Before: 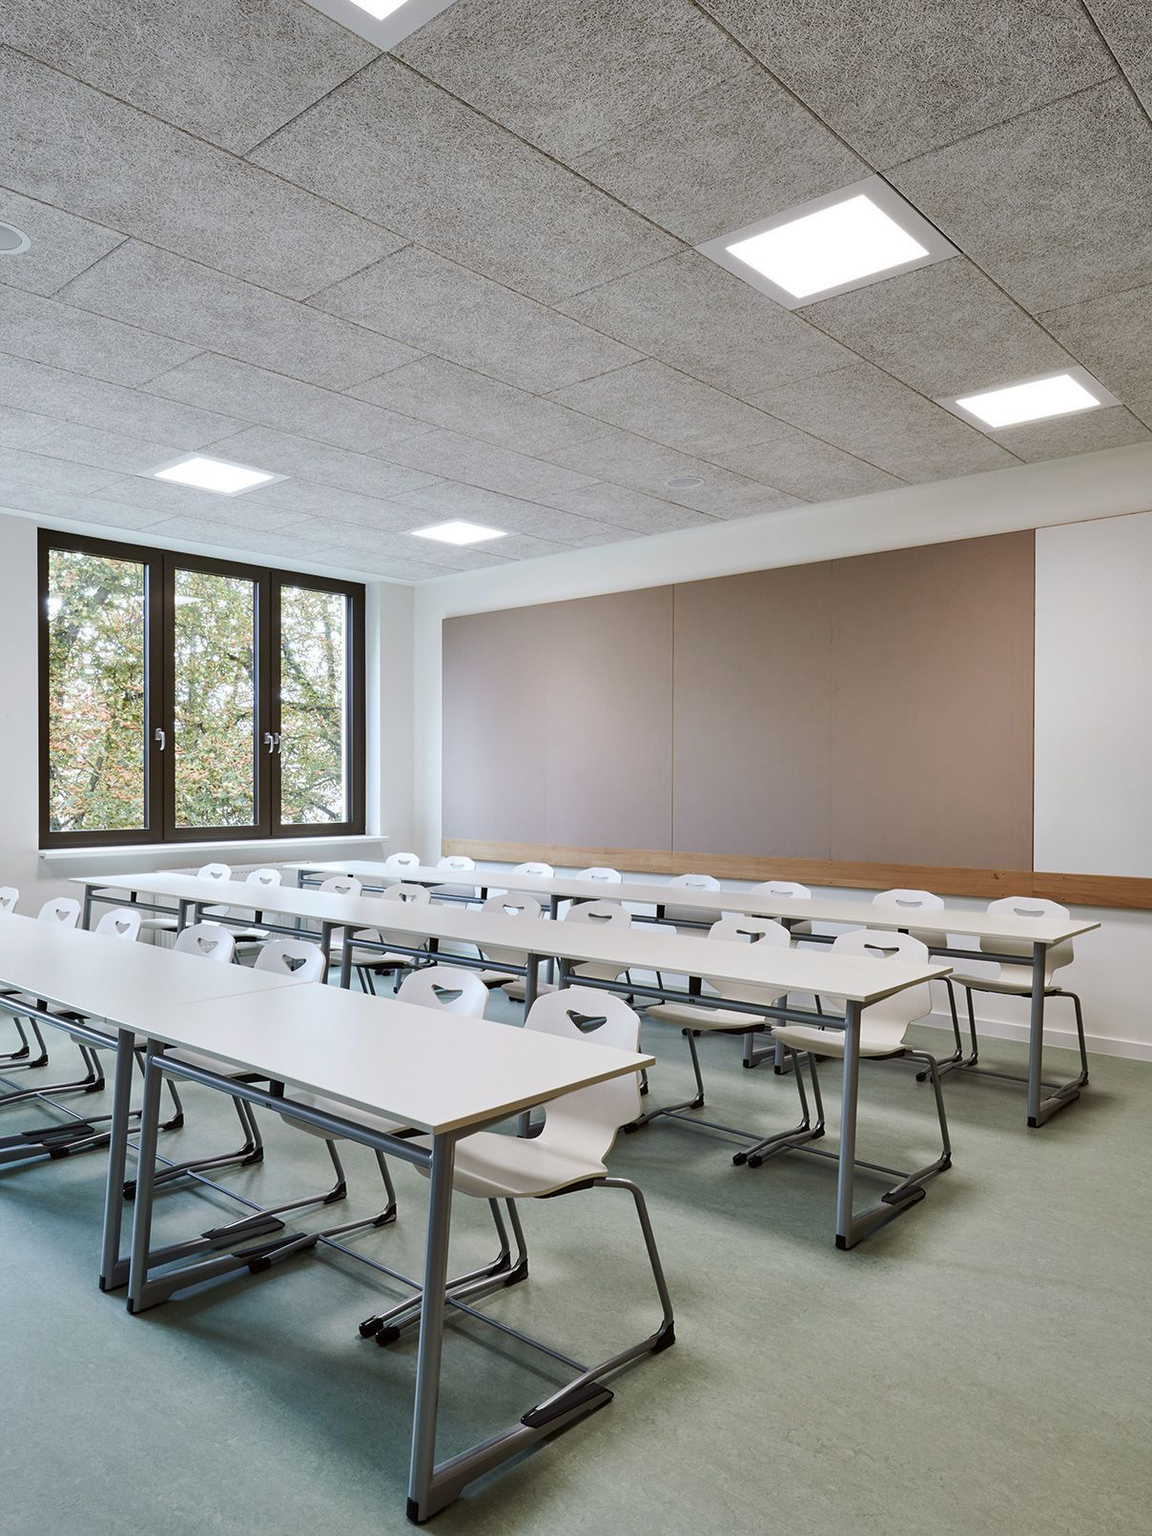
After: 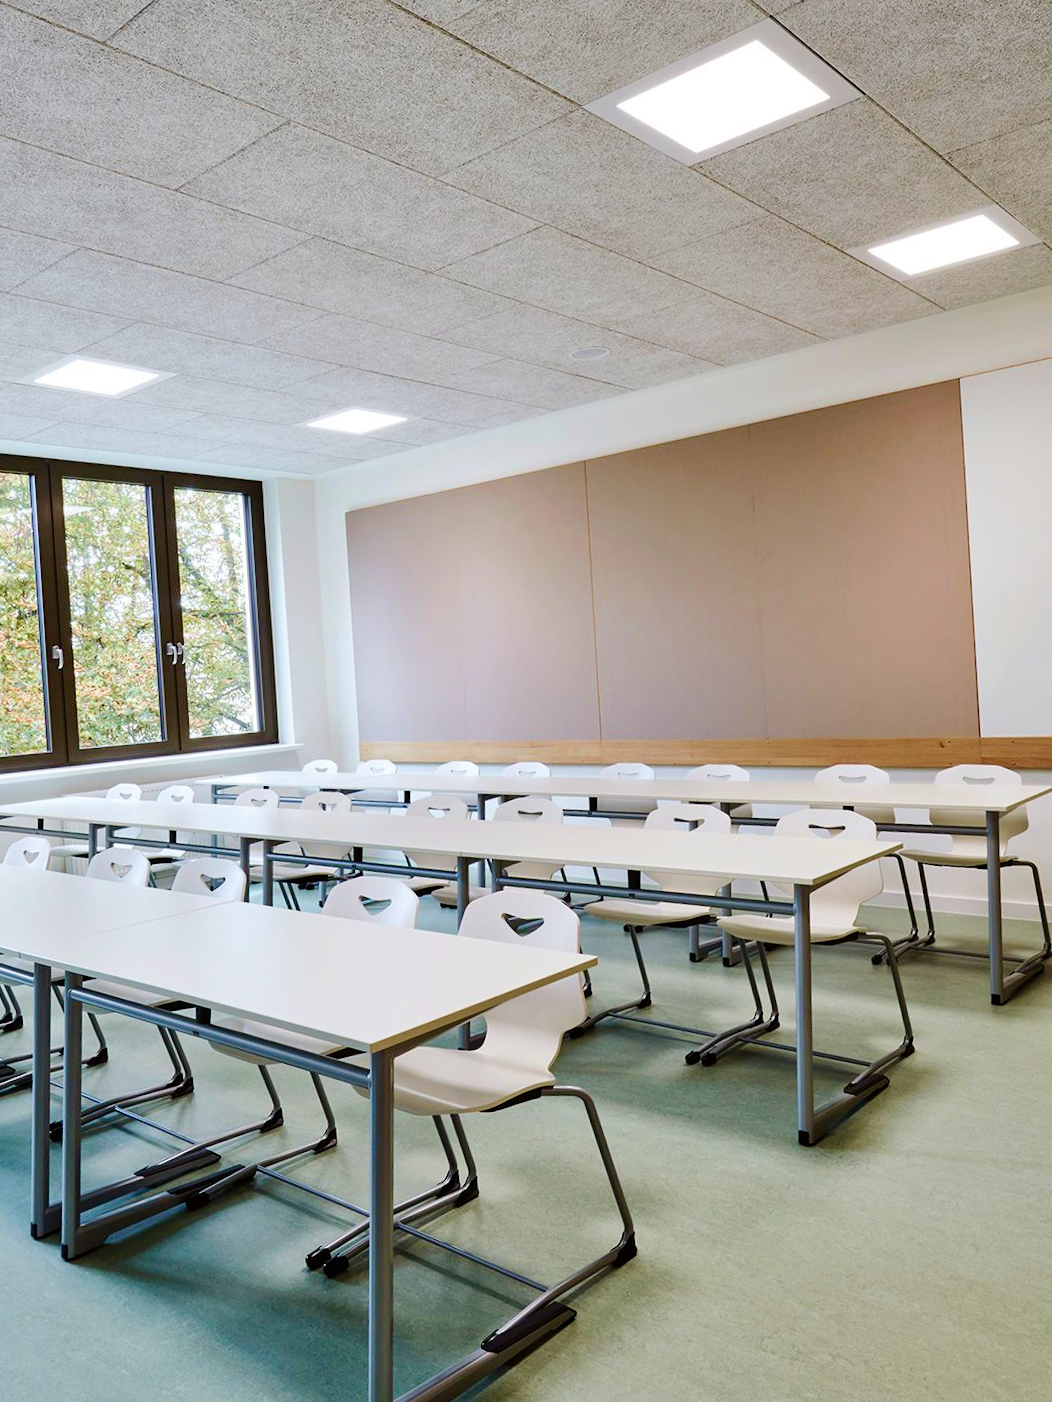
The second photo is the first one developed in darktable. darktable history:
tone curve: curves: ch0 [(0, 0) (0.003, 0.001) (0.011, 0.004) (0.025, 0.013) (0.044, 0.022) (0.069, 0.035) (0.1, 0.053) (0.136, 0.088) (0.177, 0.149) (0.224, 0.213) (0.277, 0.293) (0.335, 0.381) (0.399, 0.463) (0.468, 0.546) (0.543, 0.616) (0.623, 0.693) (0.709, 0.766) (0.801, 0.843) (0.898, 0.921) (1, 1)], preserve colors none
velvia: strength 45.46%
crop and rotate: angle 3.67°, left 5.613%, top 5.72%
